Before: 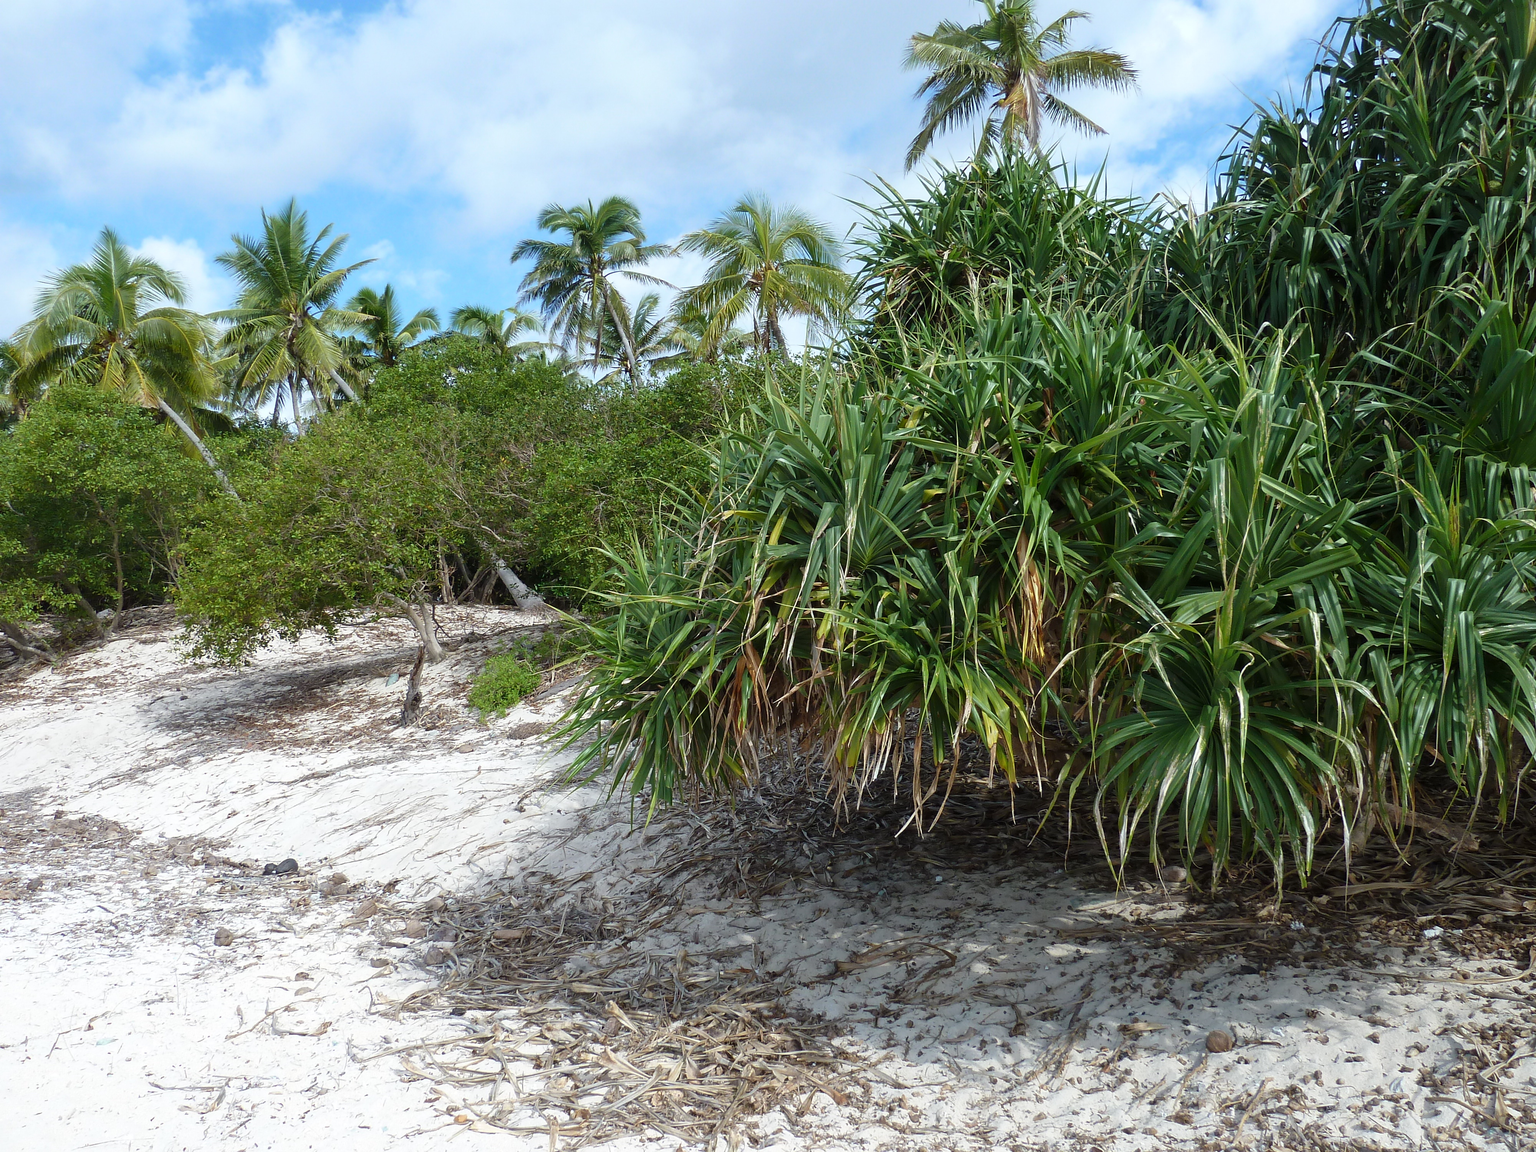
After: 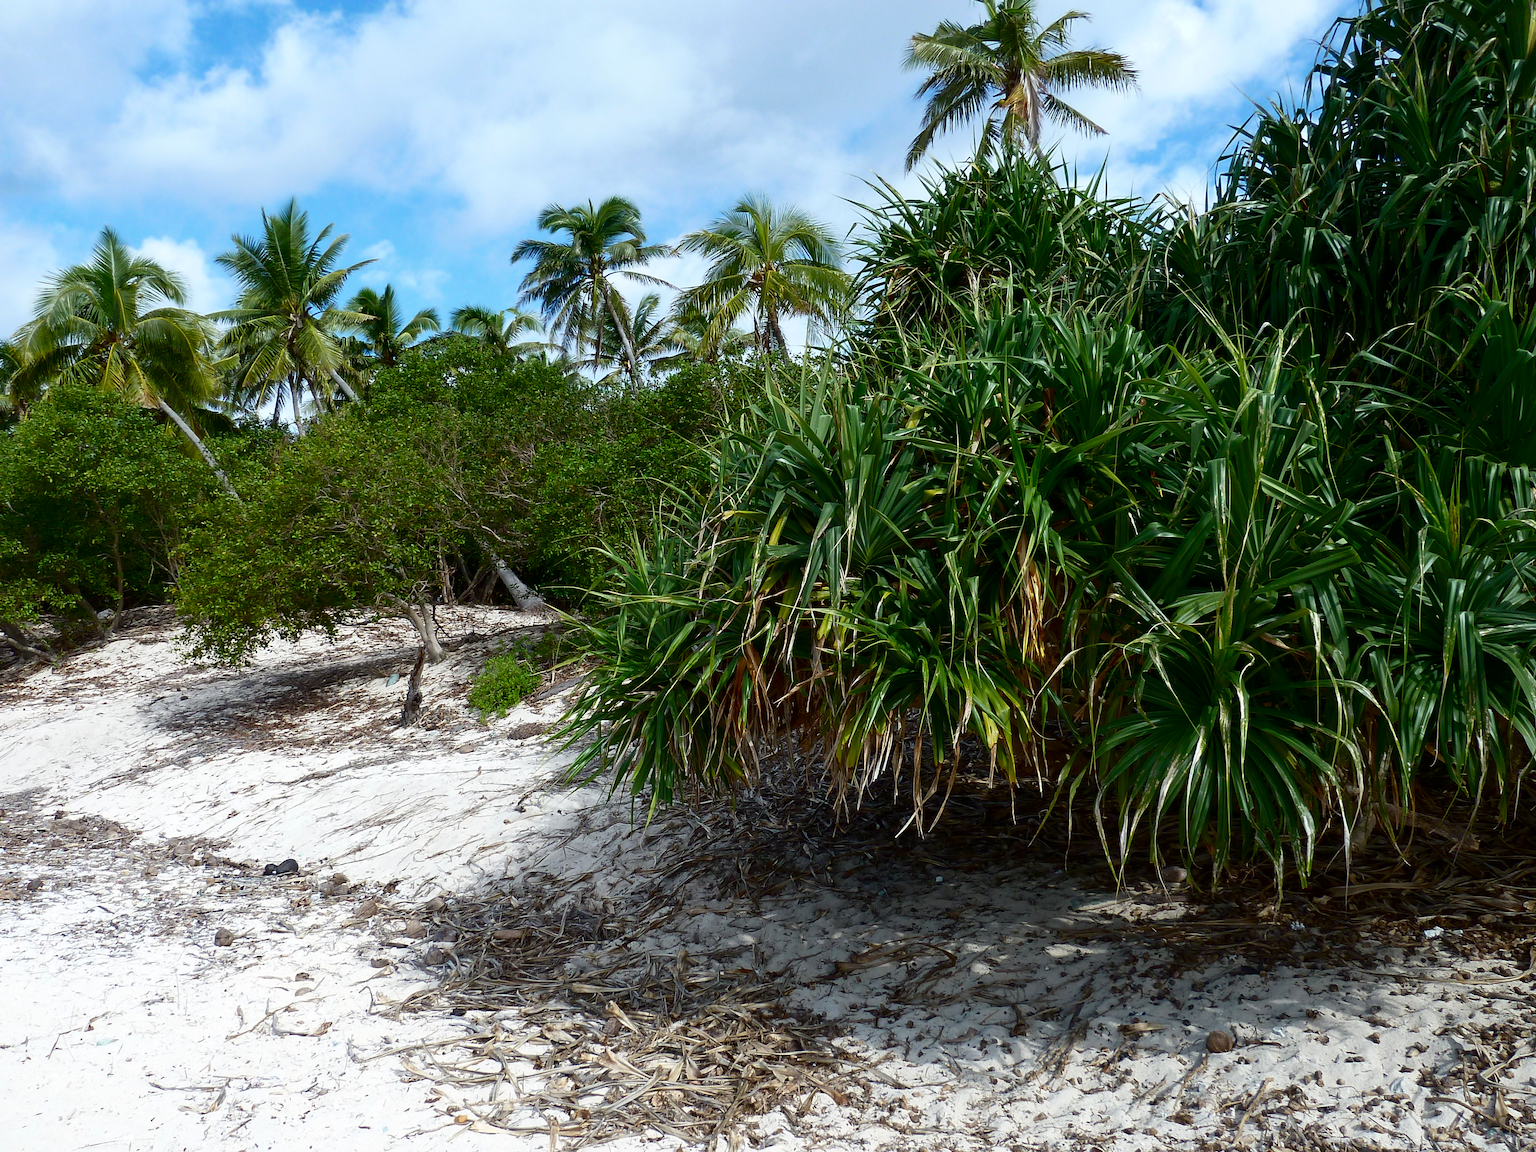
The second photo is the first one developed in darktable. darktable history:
contrast brightness saturation: contrast 0.133, brightness -0.223, saturation 0.142
